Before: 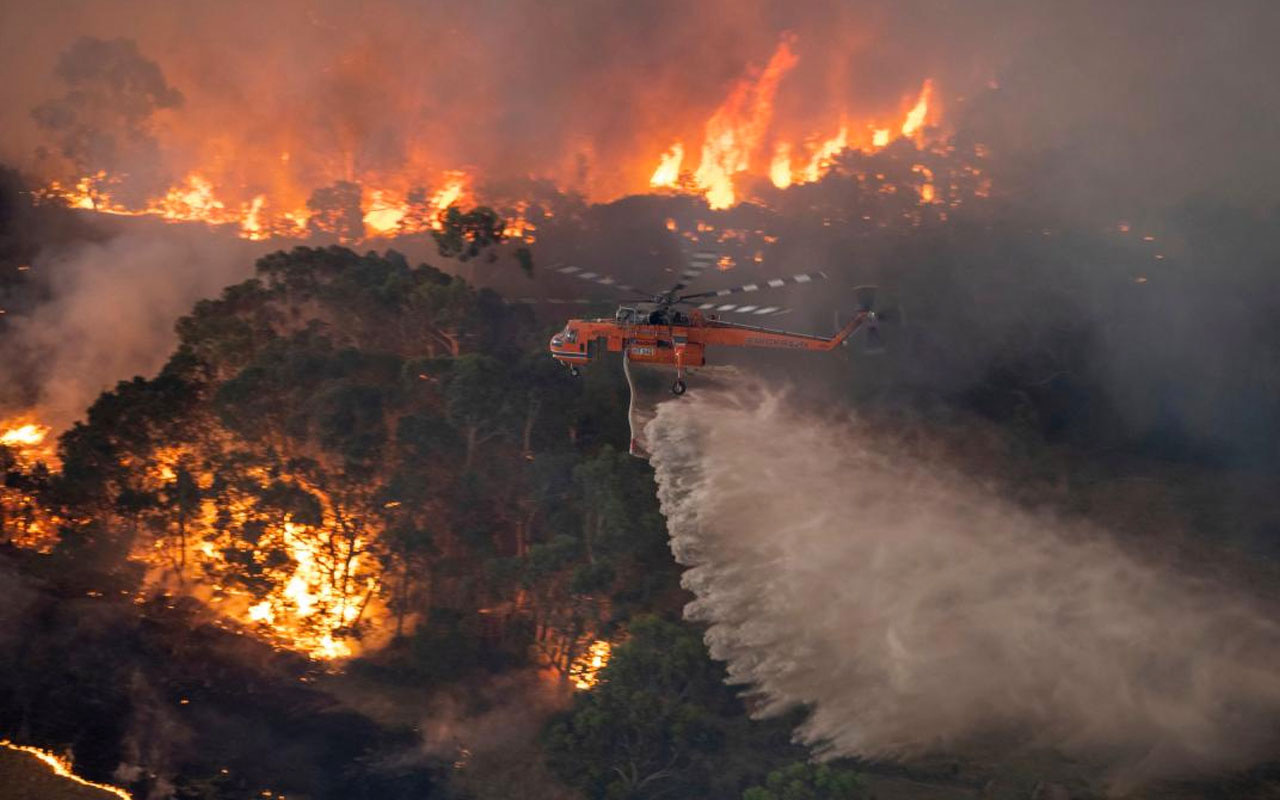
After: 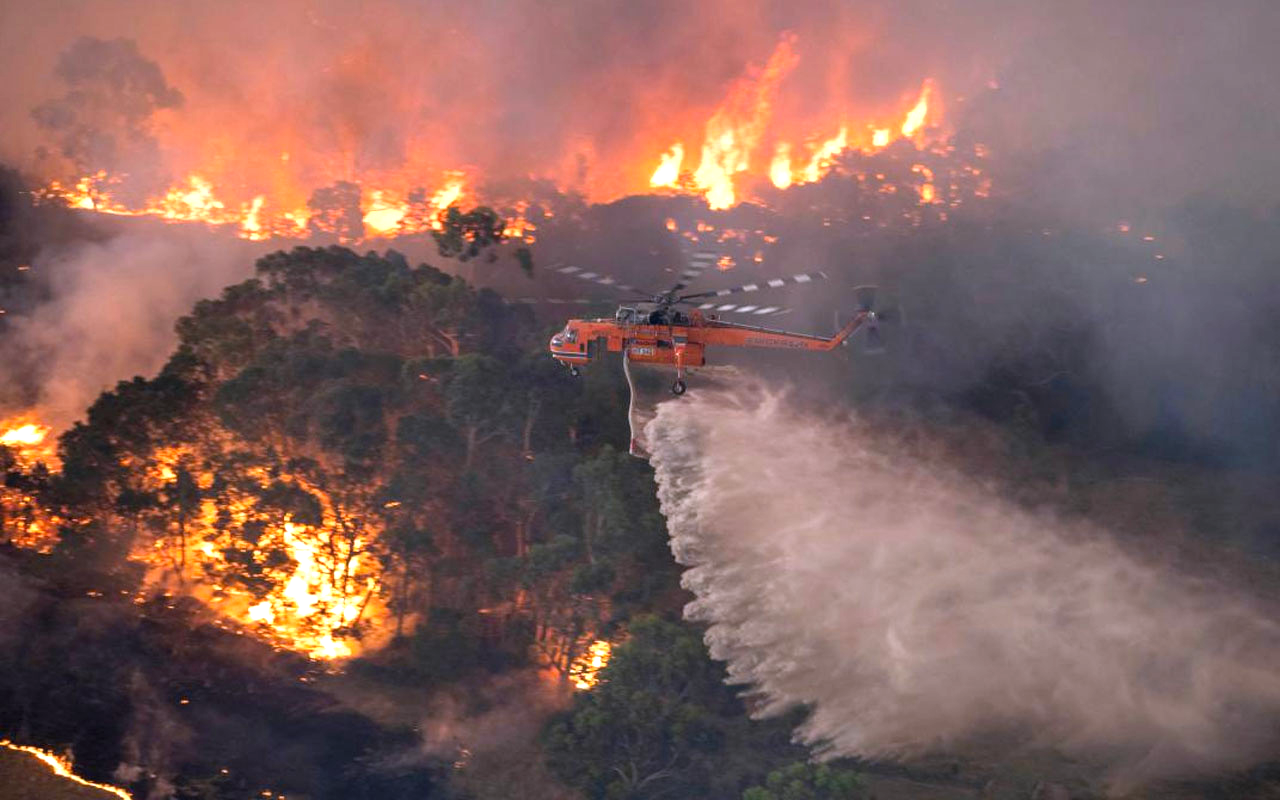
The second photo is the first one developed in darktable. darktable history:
exposure: black level correction 0, exposure 0.7 EV, compensate exposure bias true, compensate highlight preservation false
white balance: red 1.004, blue 1.096
